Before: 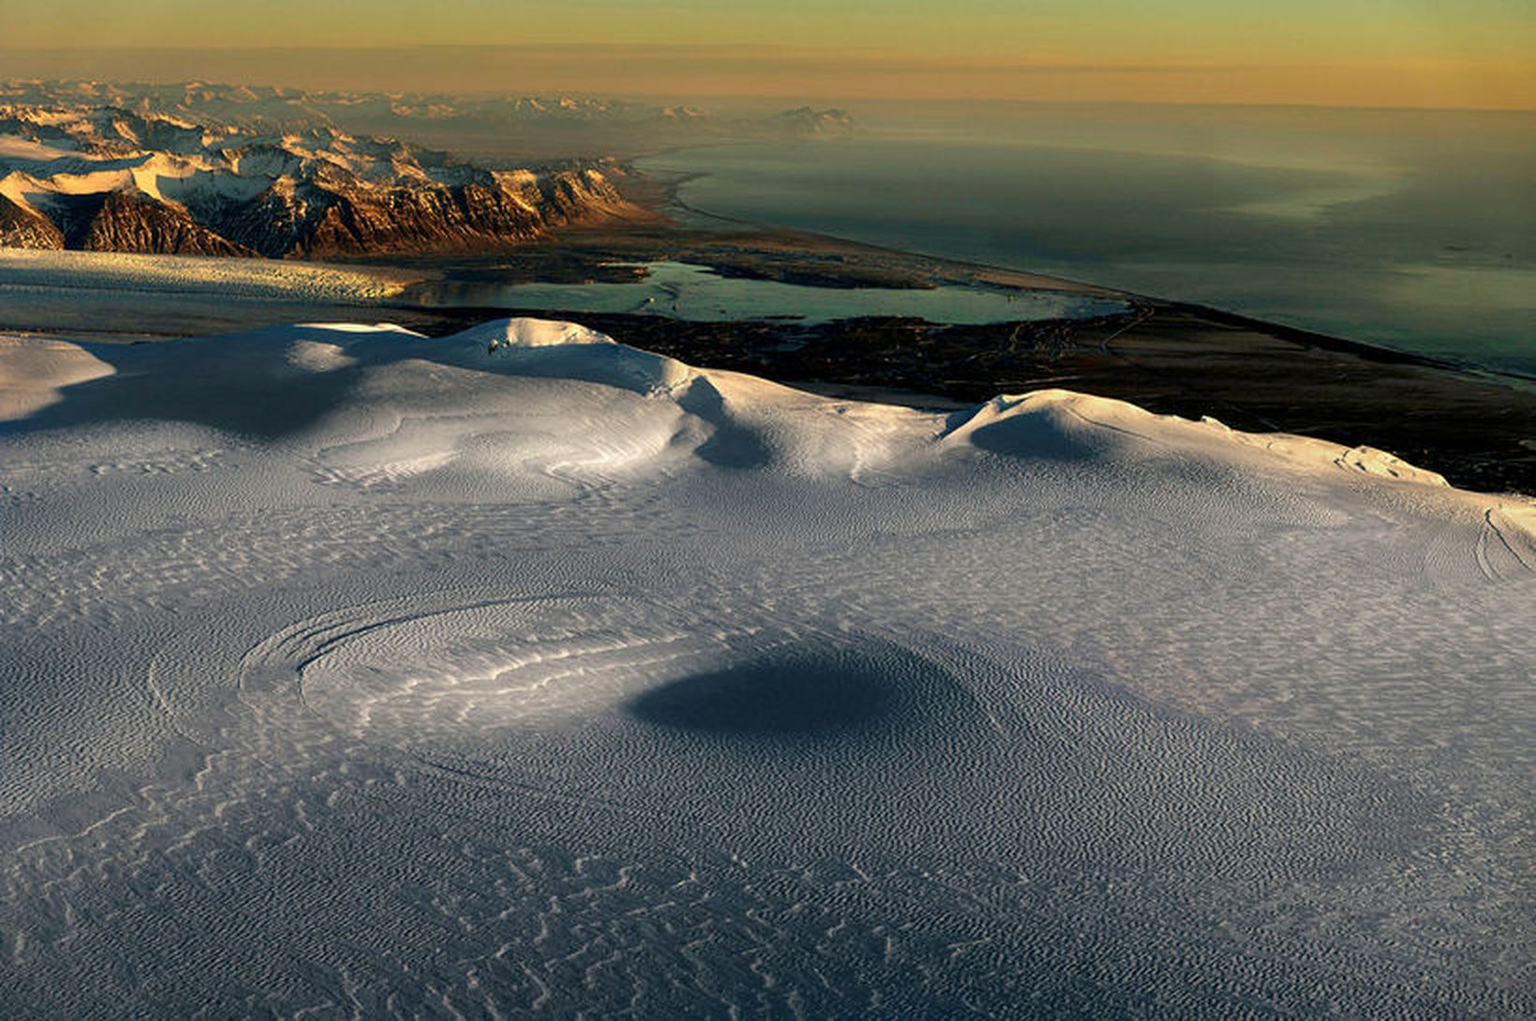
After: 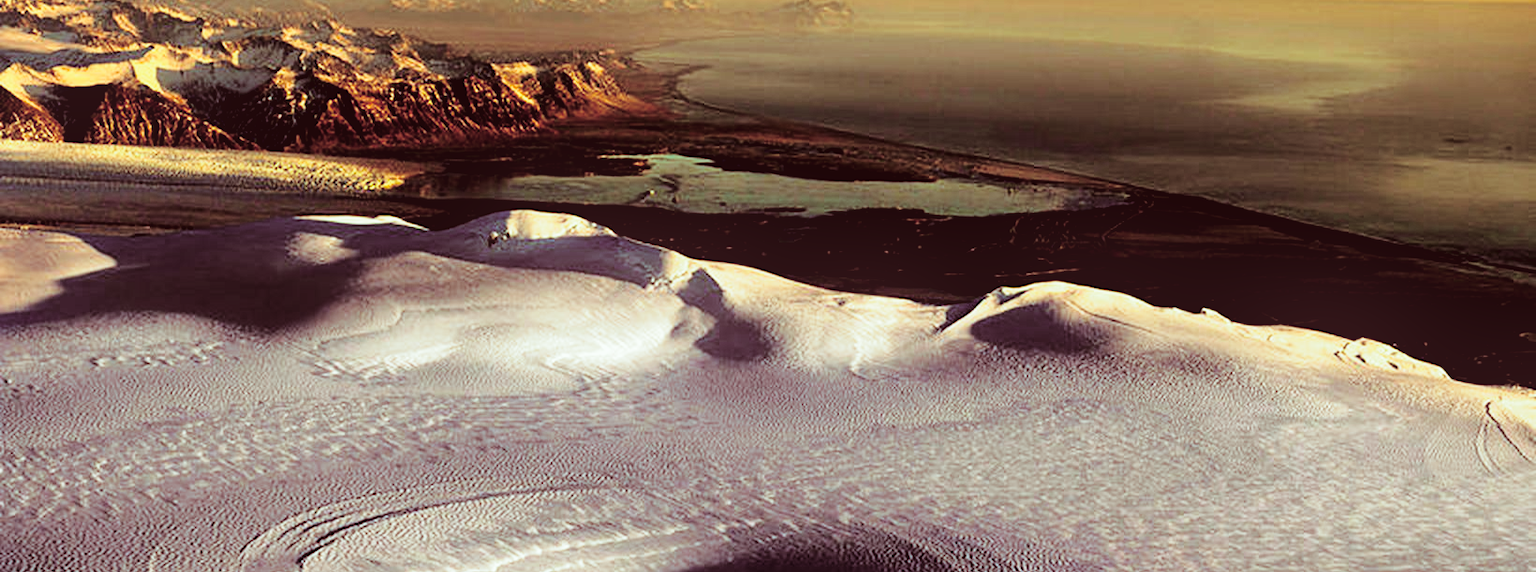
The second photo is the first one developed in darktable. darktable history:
bloom: size 15%, threshold 97%, strength 7%
exposure: black level correction 0.009, exposure 0.014 EV, compensate highlight preservation false
tone equalizer: on, module defaults
base curve: curves: ch0 [(0, 0) (0.028, 0.03) (0.121, 0.232) (0.46, 0.748) (0.859, 0.968) (1, 1)], preserve colors none
split-toning: shadows › saturation 0.41, highlights › saturation 0, compress 33.55%
velvia: on, module defaults
color correction: highlights a* -7.23, highlights b* -0.161, shadows a* 20.08, shadows b* 11.73
crop and rotate: top 10.605%, bottom 33.274%
